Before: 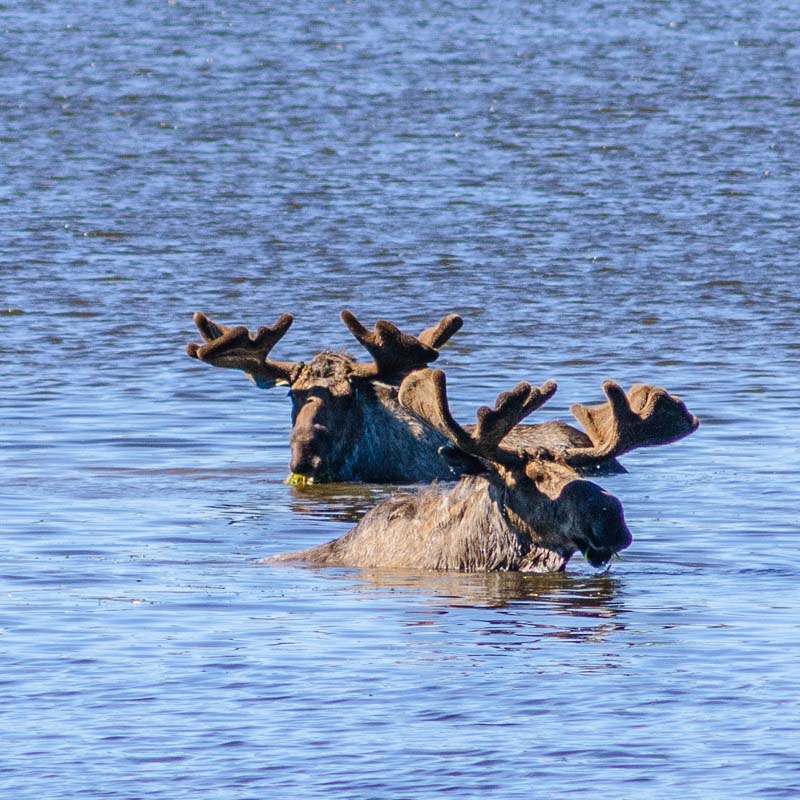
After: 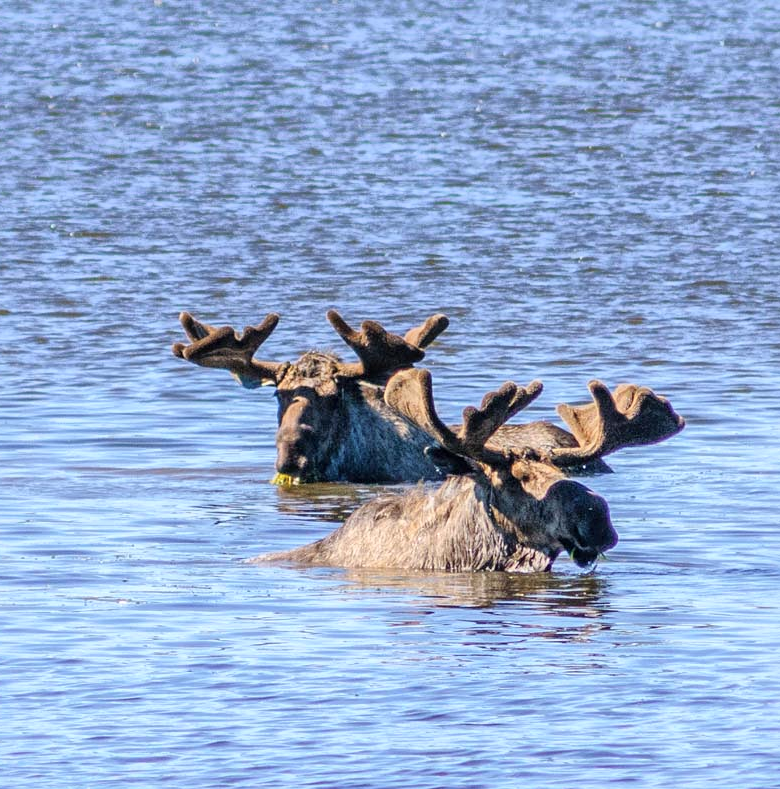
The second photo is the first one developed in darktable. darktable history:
global tonemap: drago (1, 100), detail 1
crop and rotate: left 1.774%, right 0.633%, bottom 1.28%
